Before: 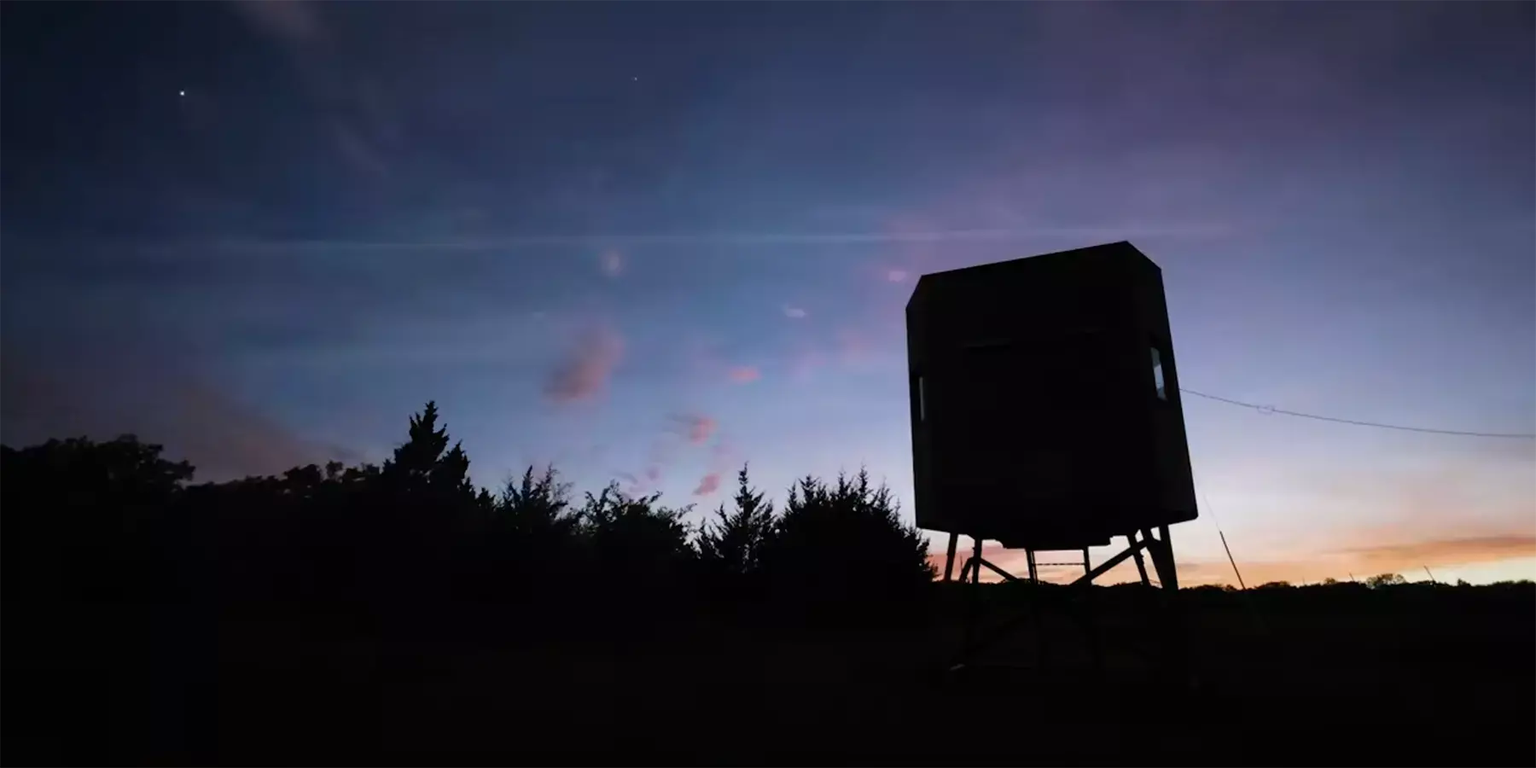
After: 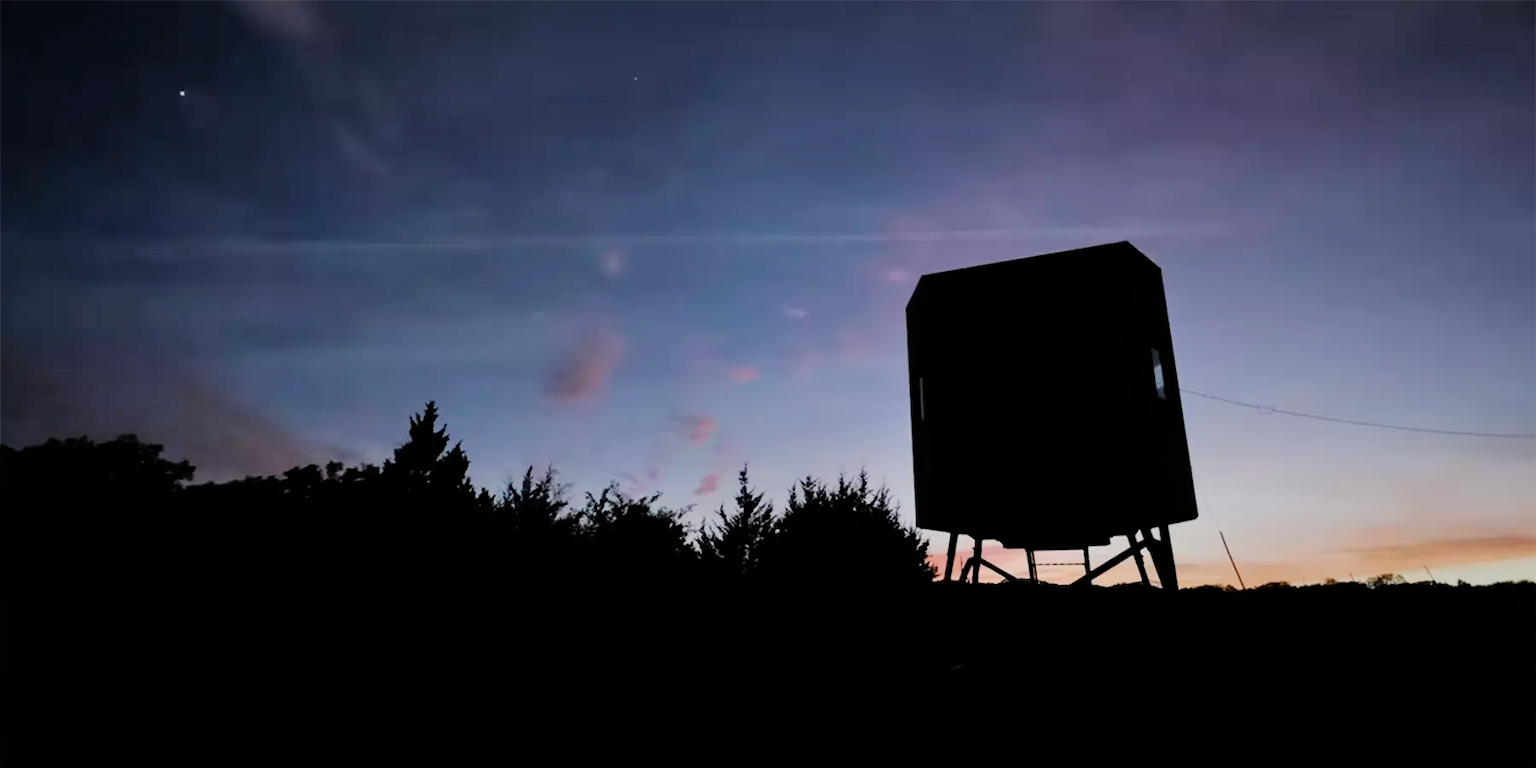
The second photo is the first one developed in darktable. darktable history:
filmic rgb: black relative exposure -7.65 EV, white relative exposure 4.56 EV, hardness 3.61, iterations of high-quality reconstruction 0
shadows and highlights: shadows 36.71, highlights -28.14, soften with gaussian
